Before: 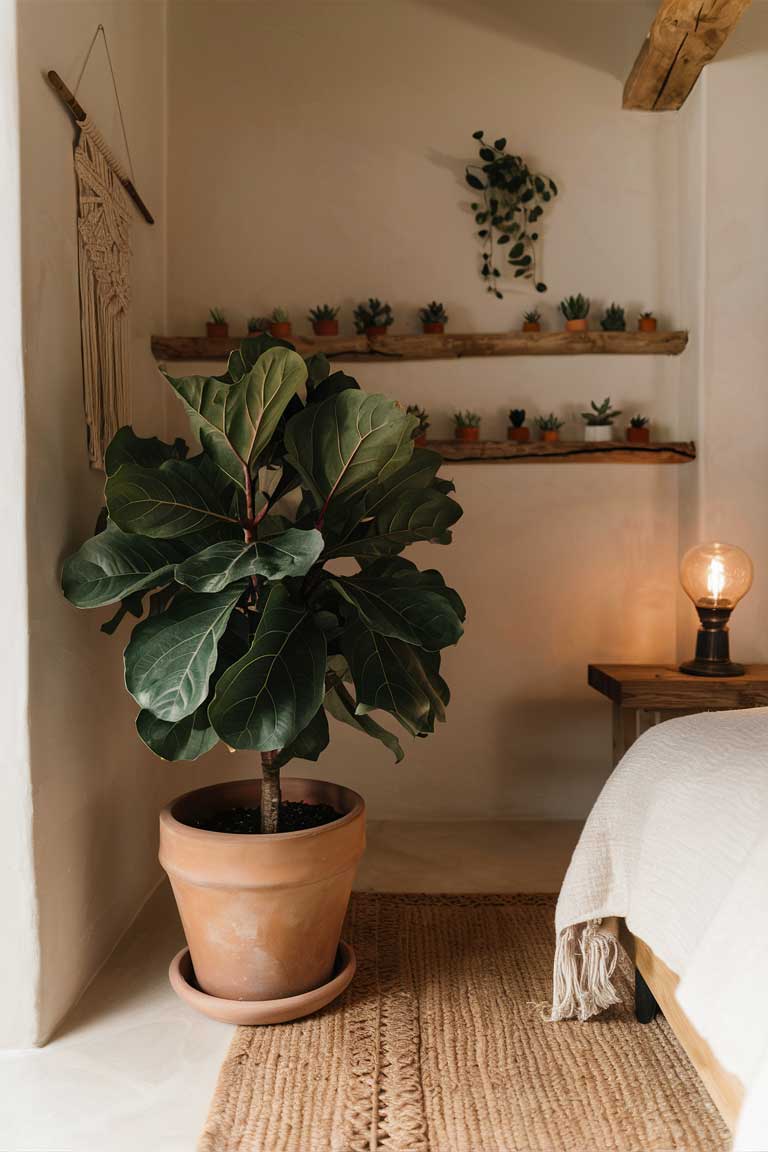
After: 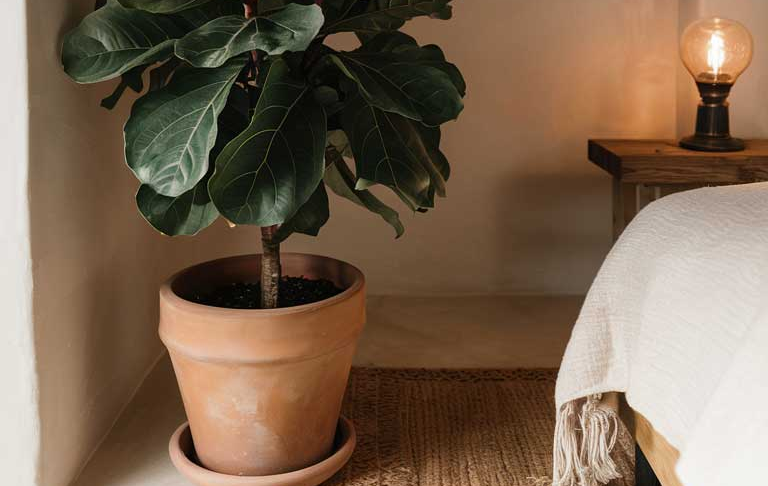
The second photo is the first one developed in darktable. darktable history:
crop: top 45.631%, bottom 12.154%
